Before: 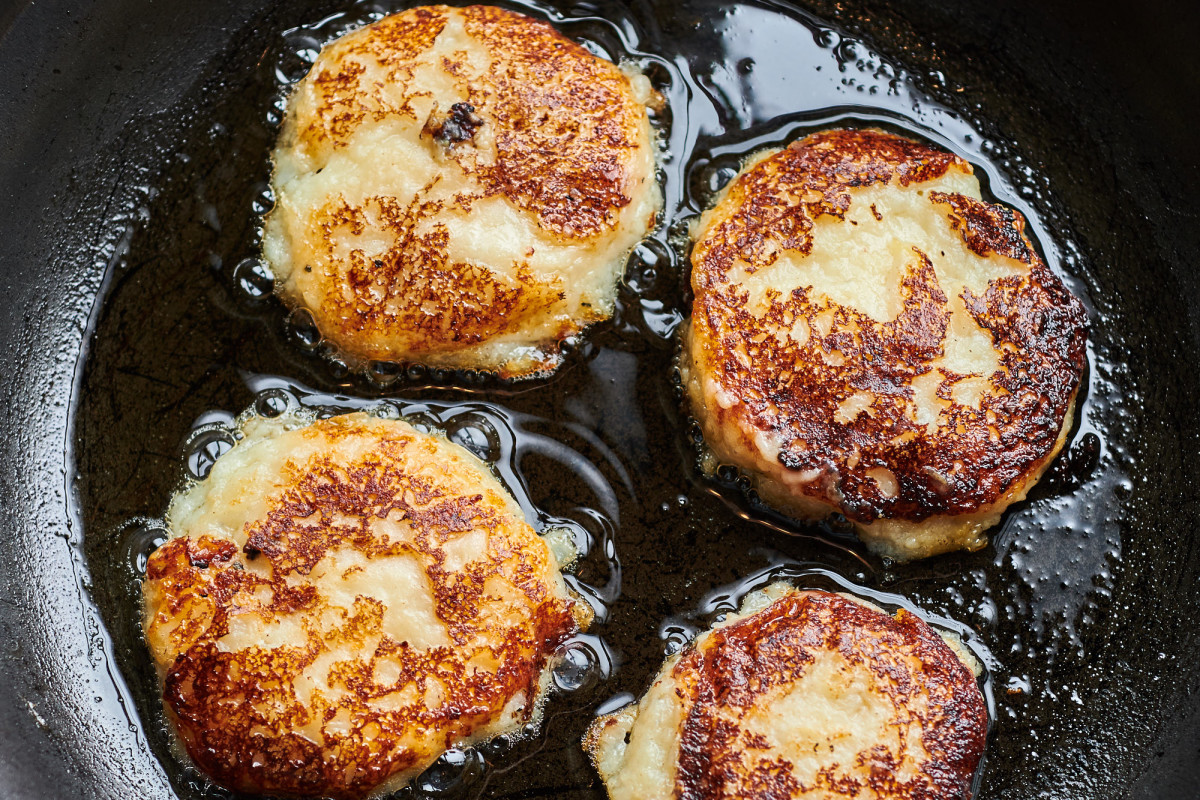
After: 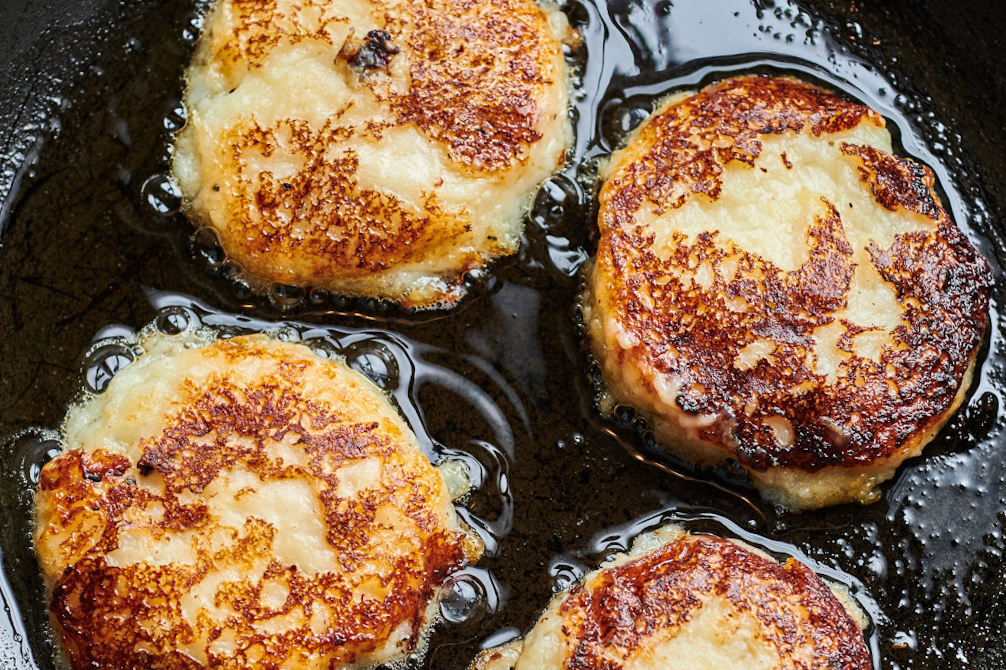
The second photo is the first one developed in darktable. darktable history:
crop and rotate: angle -2.93°, left 5.115%, top 5.191%, right 4.672%, bottom 4.703%
